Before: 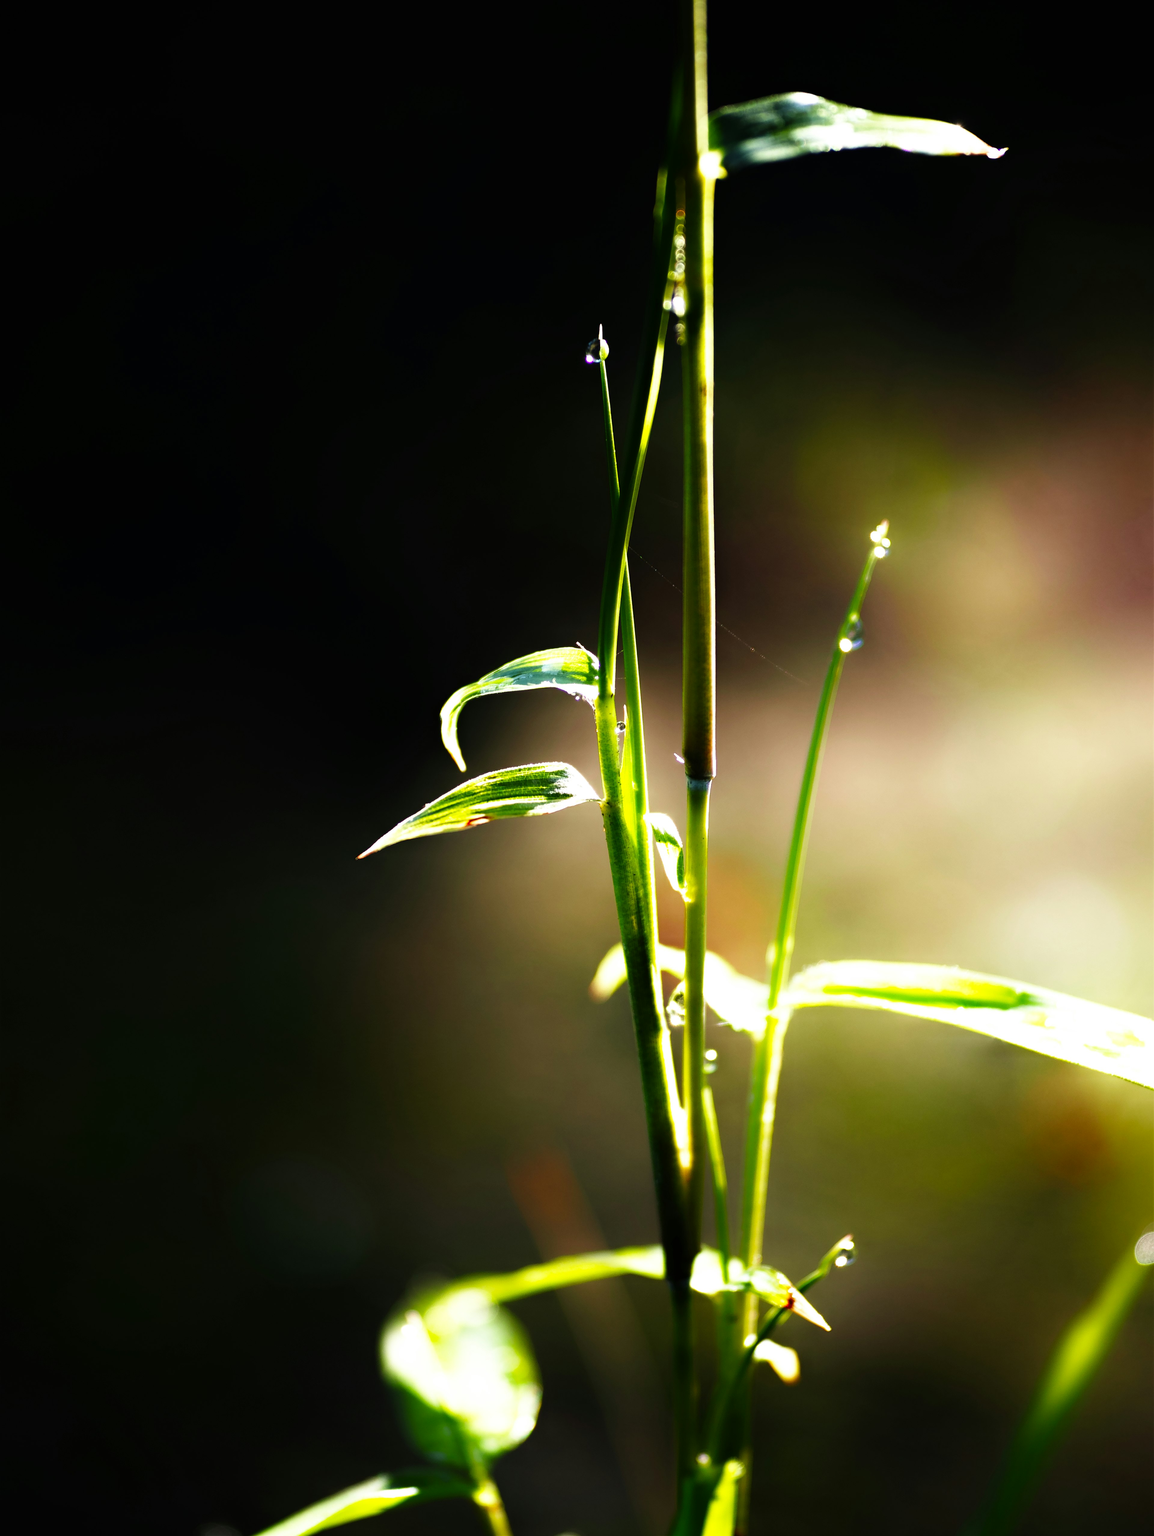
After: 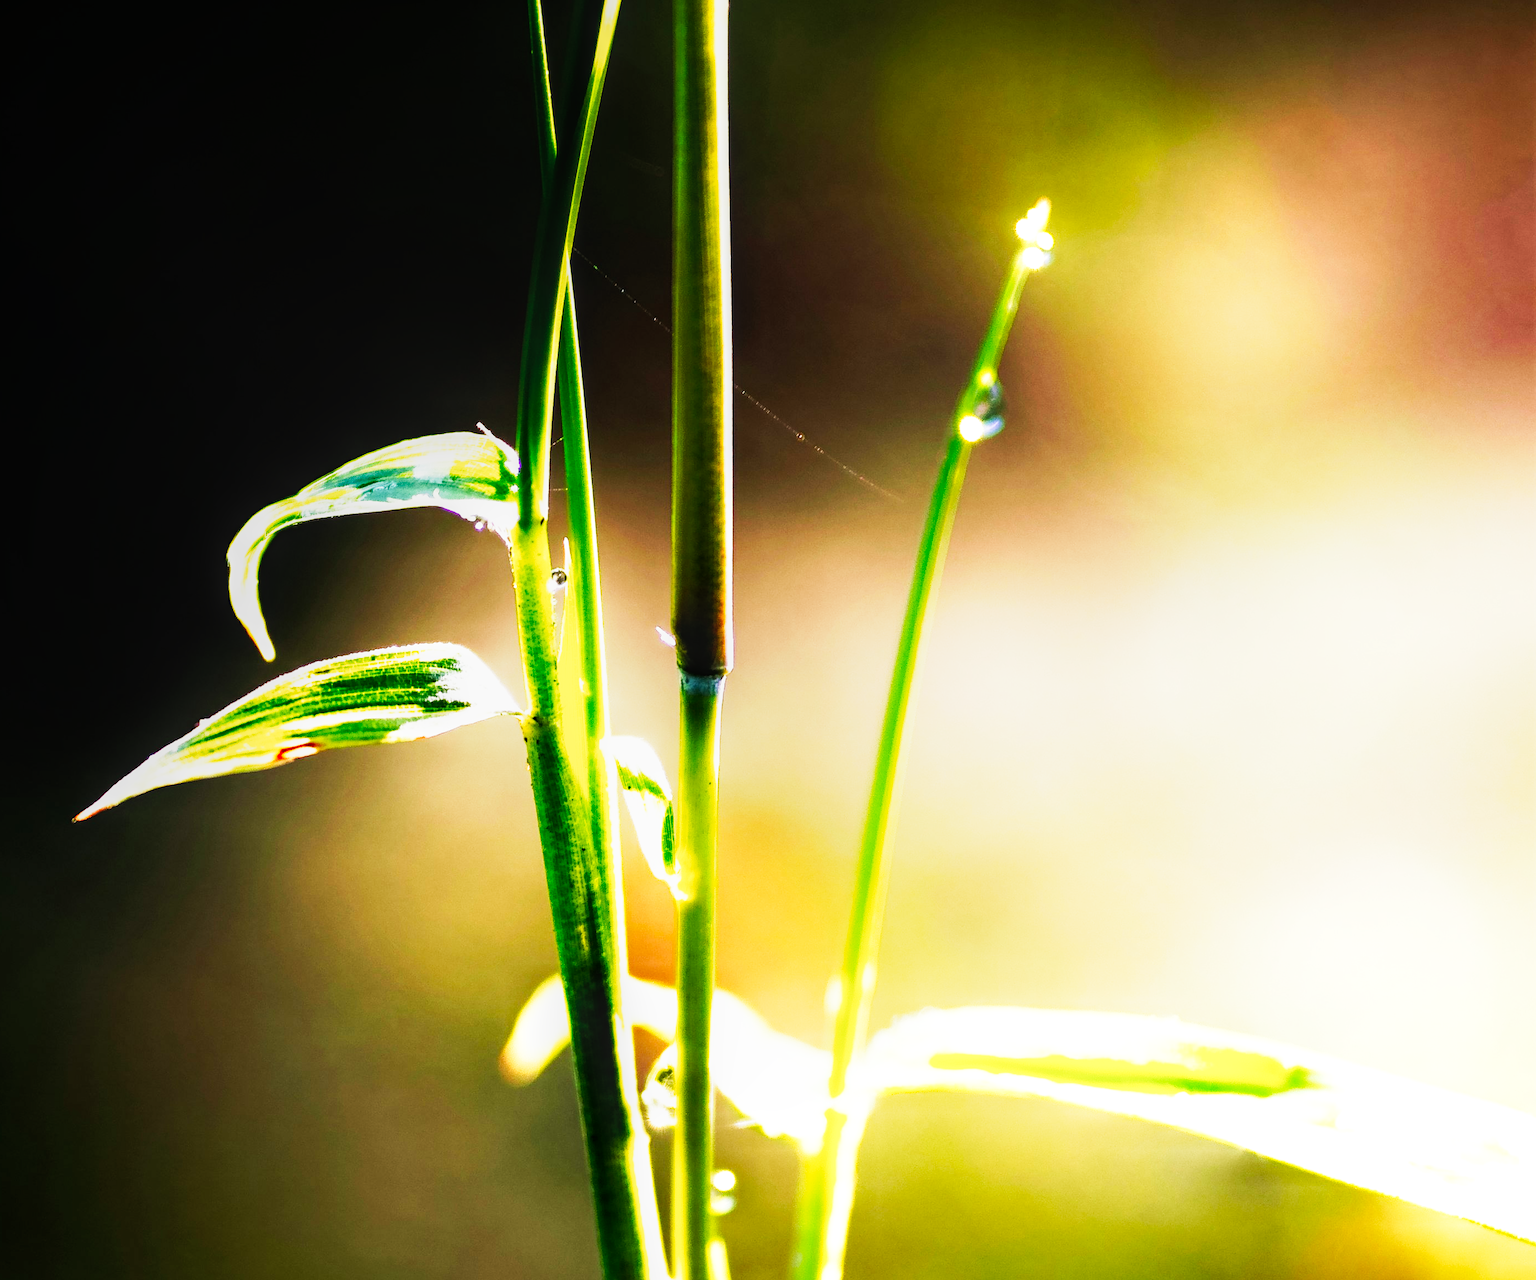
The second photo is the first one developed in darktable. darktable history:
crop and rotate: left 27.447%, top 26.801%, bottom 27.766%
local contrast: on, module defaults
tone curve: curves: ch0 [(0, 0) (0.055, 0.05) (0.258, 0.287) (0.434, 0.526) (0.517, 0.648) (0.745, 0.874) (1, 1)]; ch1 [(0, 0) (0.346, 0.307) (0.418, 0.383) (0.46, 0.439) (0.482, 0.493) (0.502, 0.503) (0.517, 0.514) (0.55, 0.561) (0.588, 0.603) (0.646, 0.688) (1, 1)]; ch2 [(0, 0) (0.346, 0.34) (0.431, 0.45) (0.485, 0.499) (0.5, 0.503) (0.527, 0.525) (0.545, 0.562) (0.679, 0.706) (1, 1)], preserve colors none
base curve: curves: ch0 [(0, 0) (0.005, 0.002) (0.193, 0.295) (0.399, 0.664) (0.75, 0.928) (1, 1)], preserve colors none
